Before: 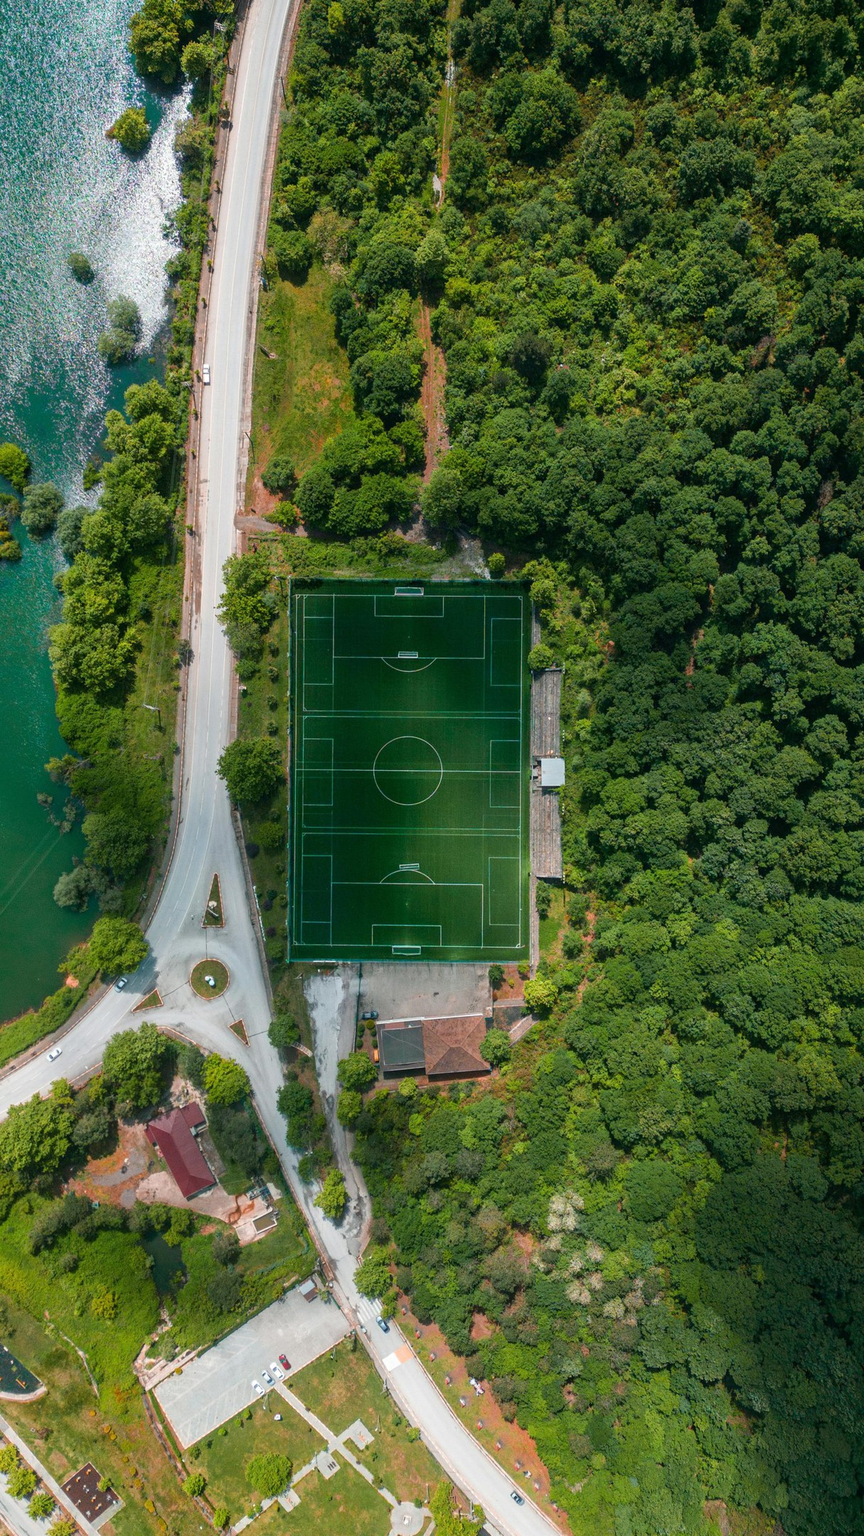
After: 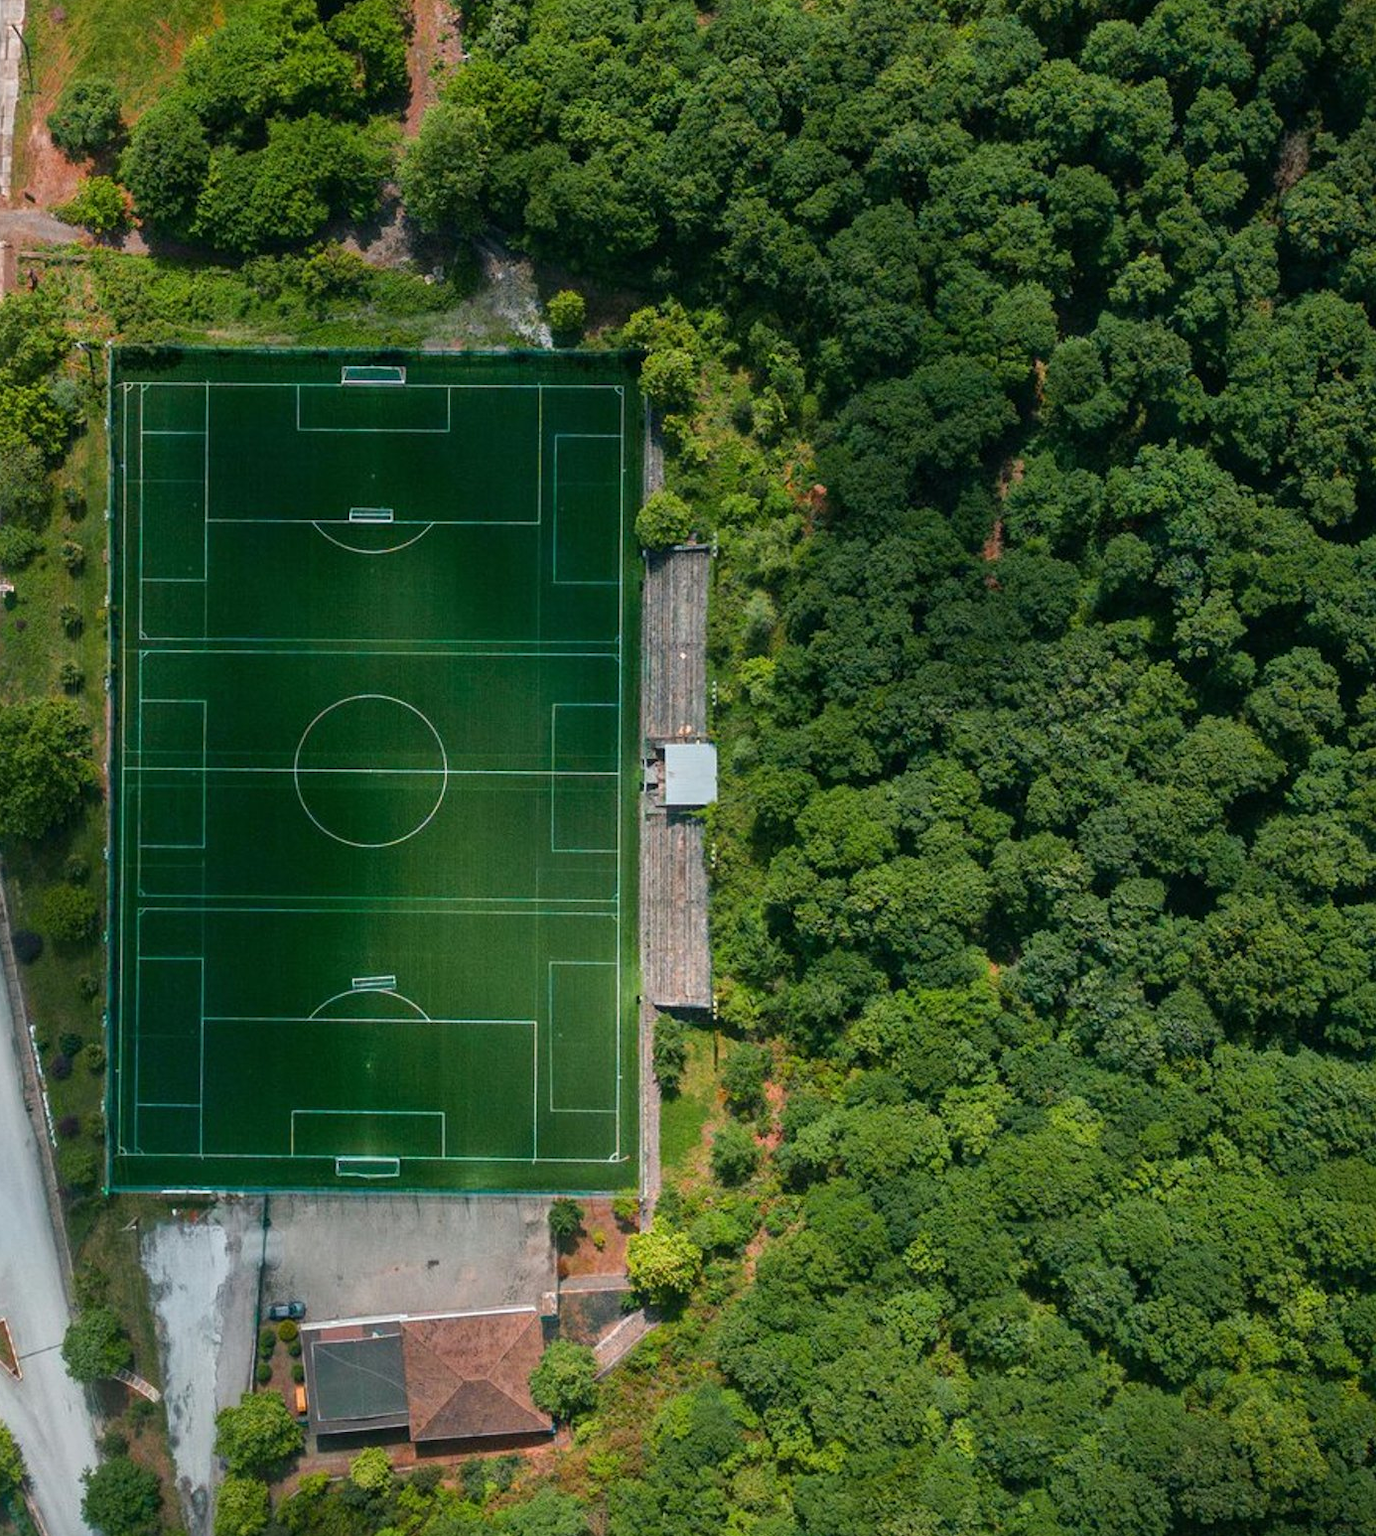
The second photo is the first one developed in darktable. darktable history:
crop and rotate: left 27.763%, top 27.441%, bottom 27.231%
